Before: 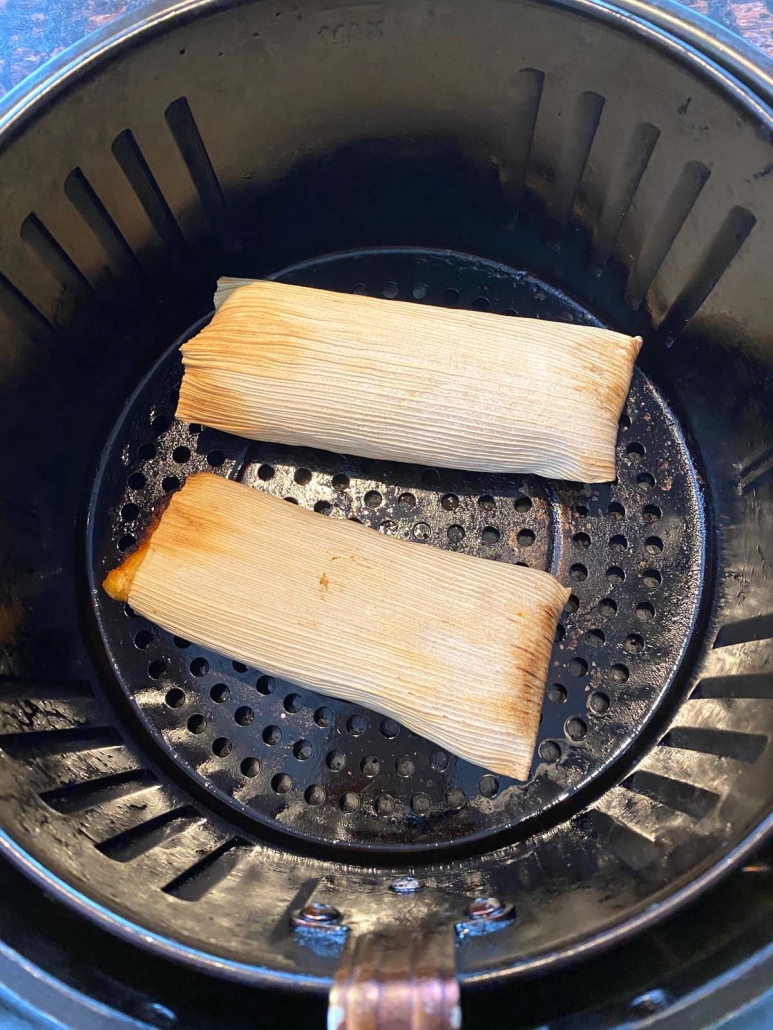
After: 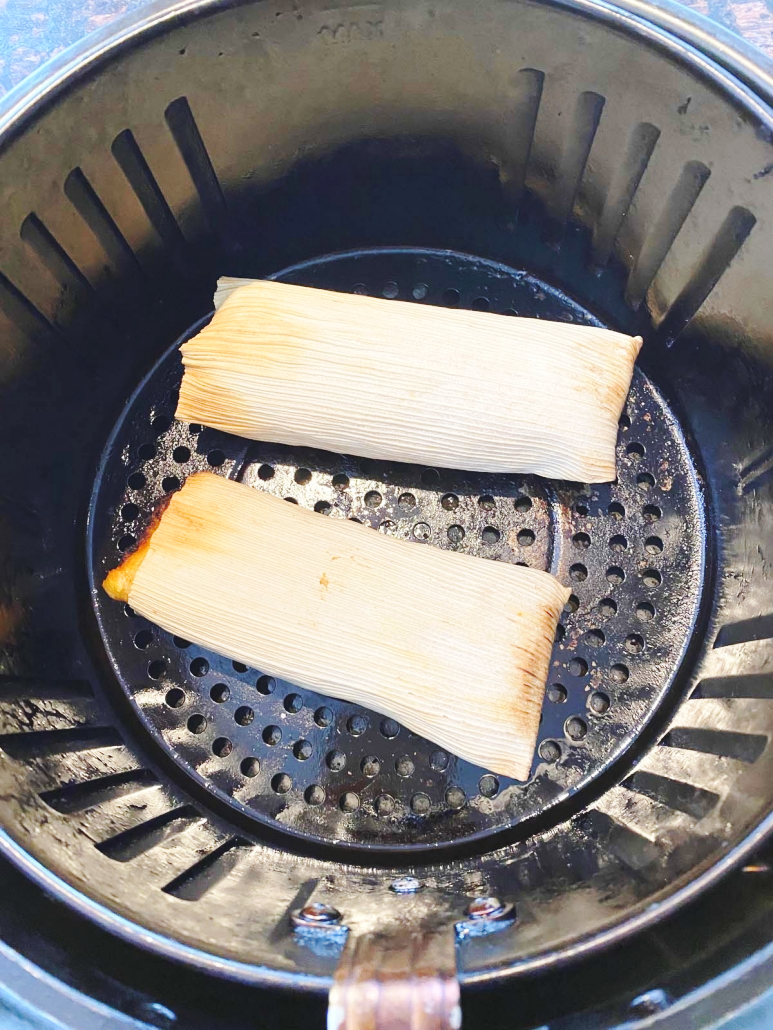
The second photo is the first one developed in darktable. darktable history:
base curve: curves: ch0 [(0, 0.007) (0.028, 0.063) (0.121, 0.311) (0.46, 0.743) (0.859, 0.957) (1, 1)], preserve colors none
